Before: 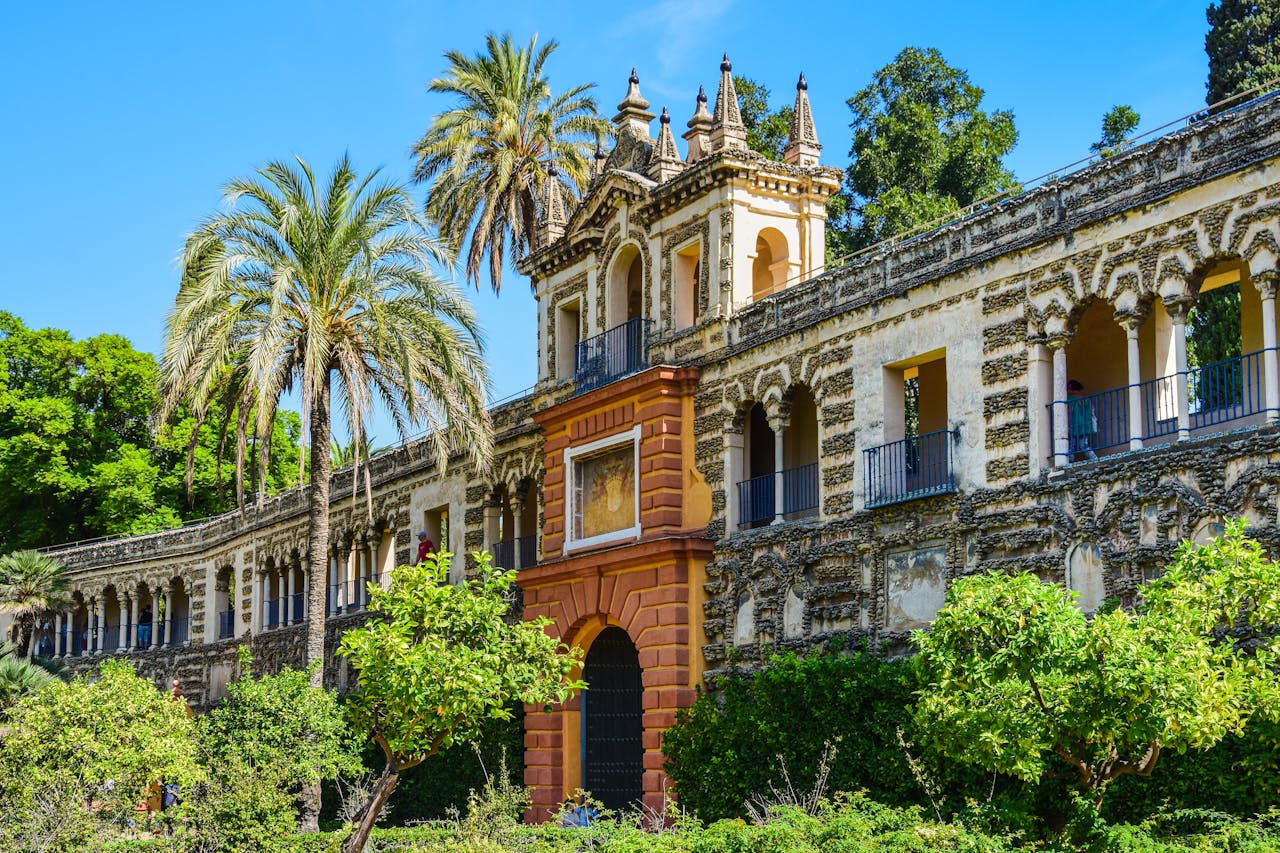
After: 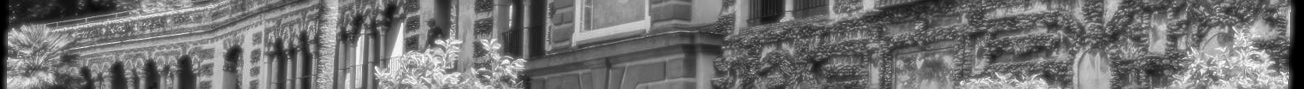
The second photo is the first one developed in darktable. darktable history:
soften: size 8.67%, mix 49%
crop and rotate: top 59.084%, bottom 30.916%
monochrome: a 32, b 64, size 2.3, highlights 1
rotate and perspective: rotation 1.72°, automatic cropping off
sharpen: on, module defaults
